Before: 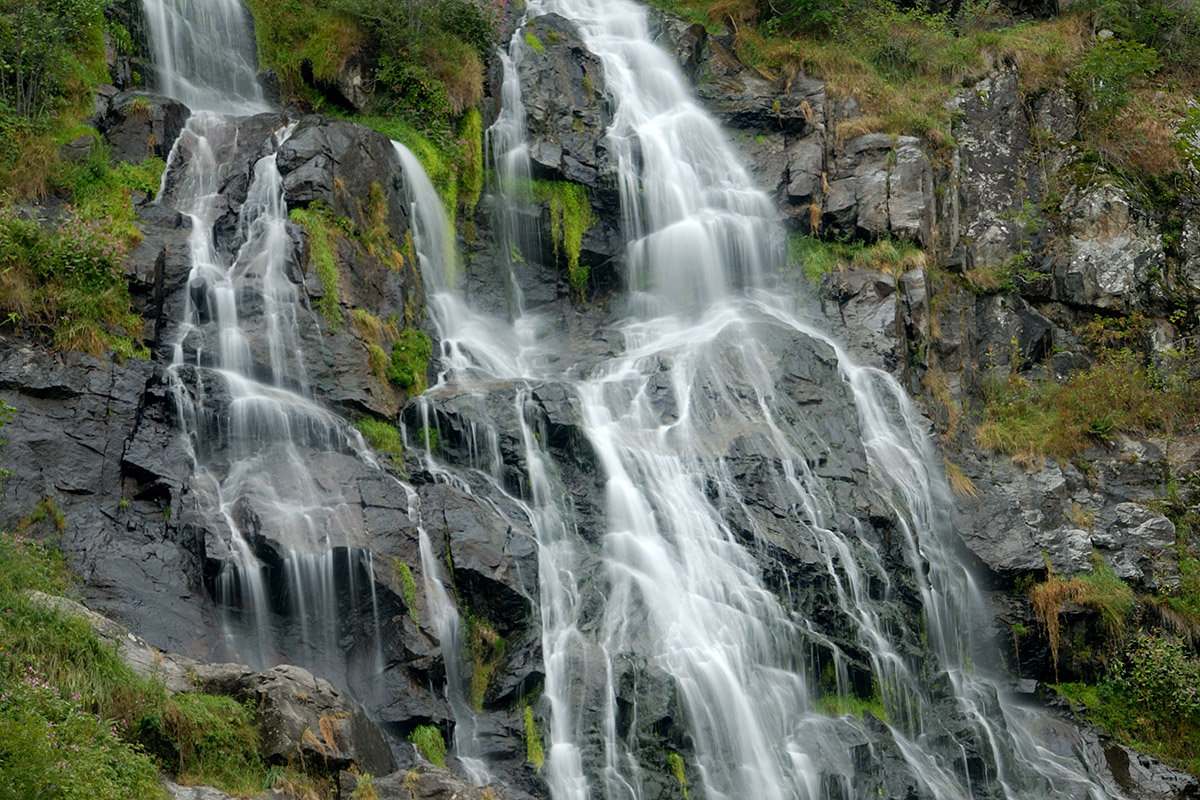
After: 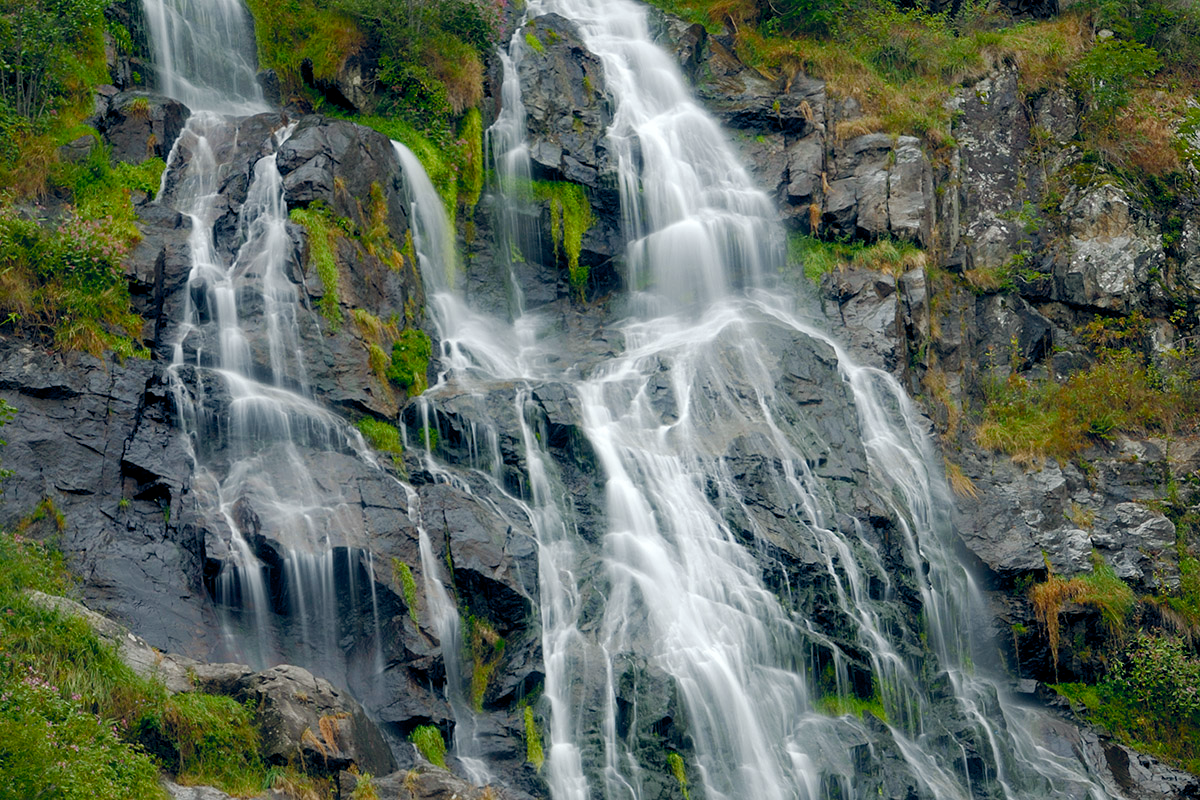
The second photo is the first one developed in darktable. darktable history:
color balance rgb: global offset › chroma 0.099%, global offset › hue 253.2°, perceptual saturation grading › global saturation 0.841%, perceptual saturation grading › highlights -29.035%, perceptual saturation grading › mid-tones 30.077%, perceptual saturation grading › shadows 59.752%, perceptual brilliance grading › global brilliance 2.929%, perceptual brilliance grading › highlights -3.065%, perceptual brilliance grading › shadows 3.427%
